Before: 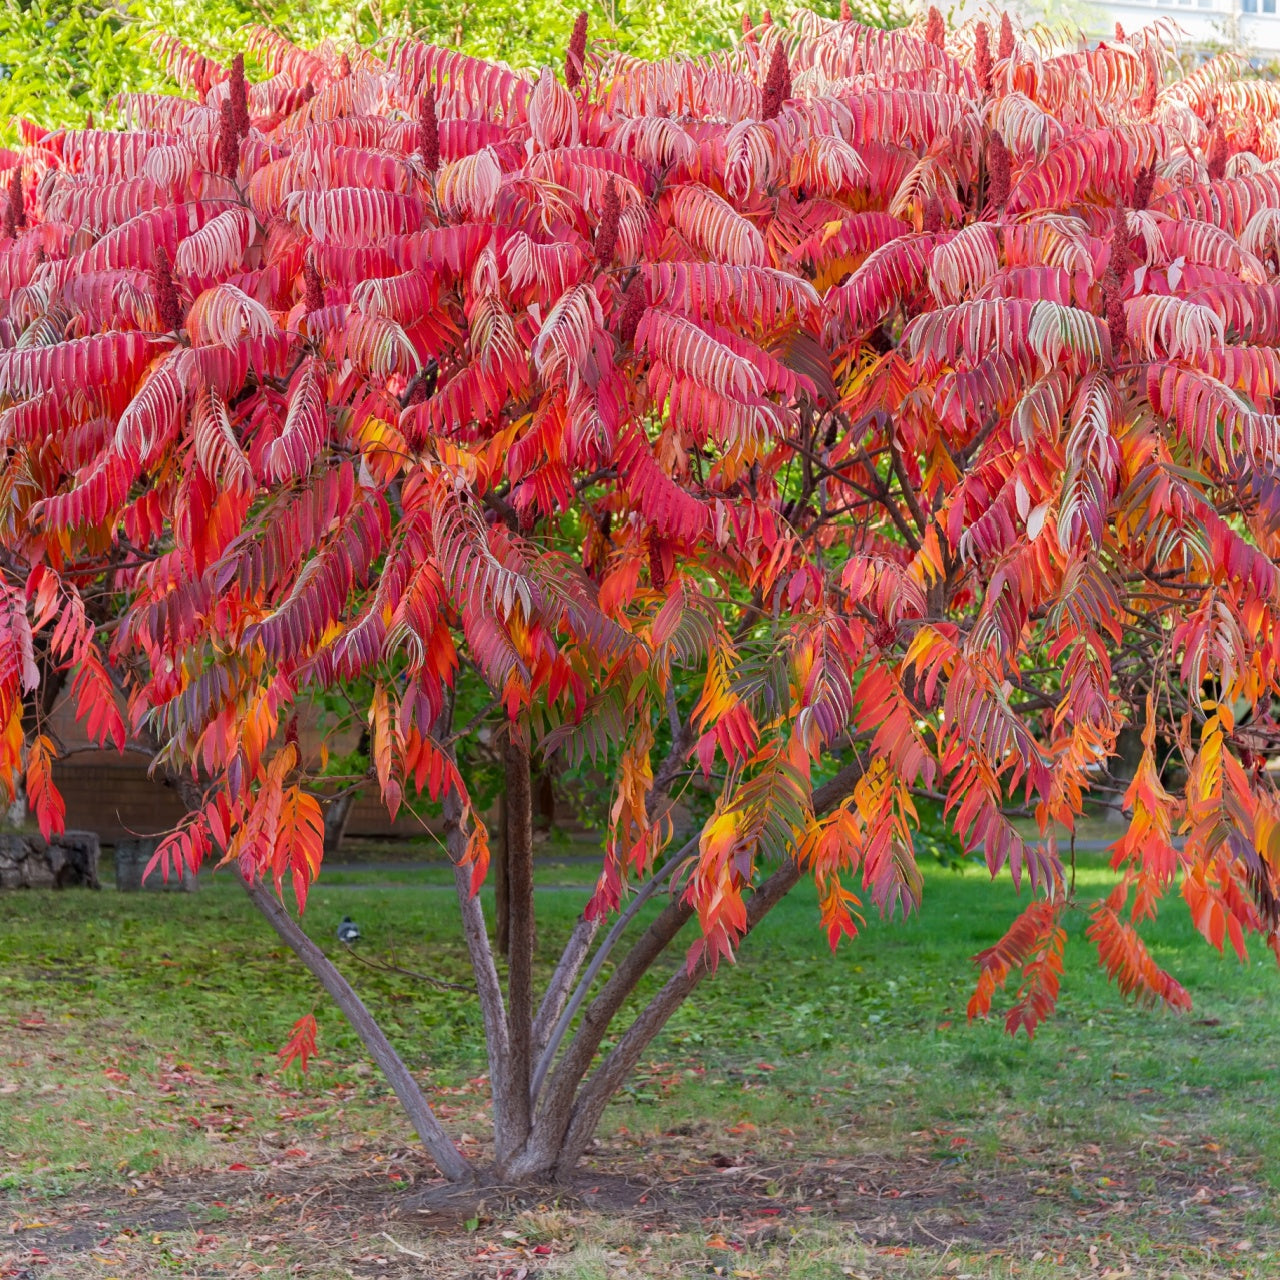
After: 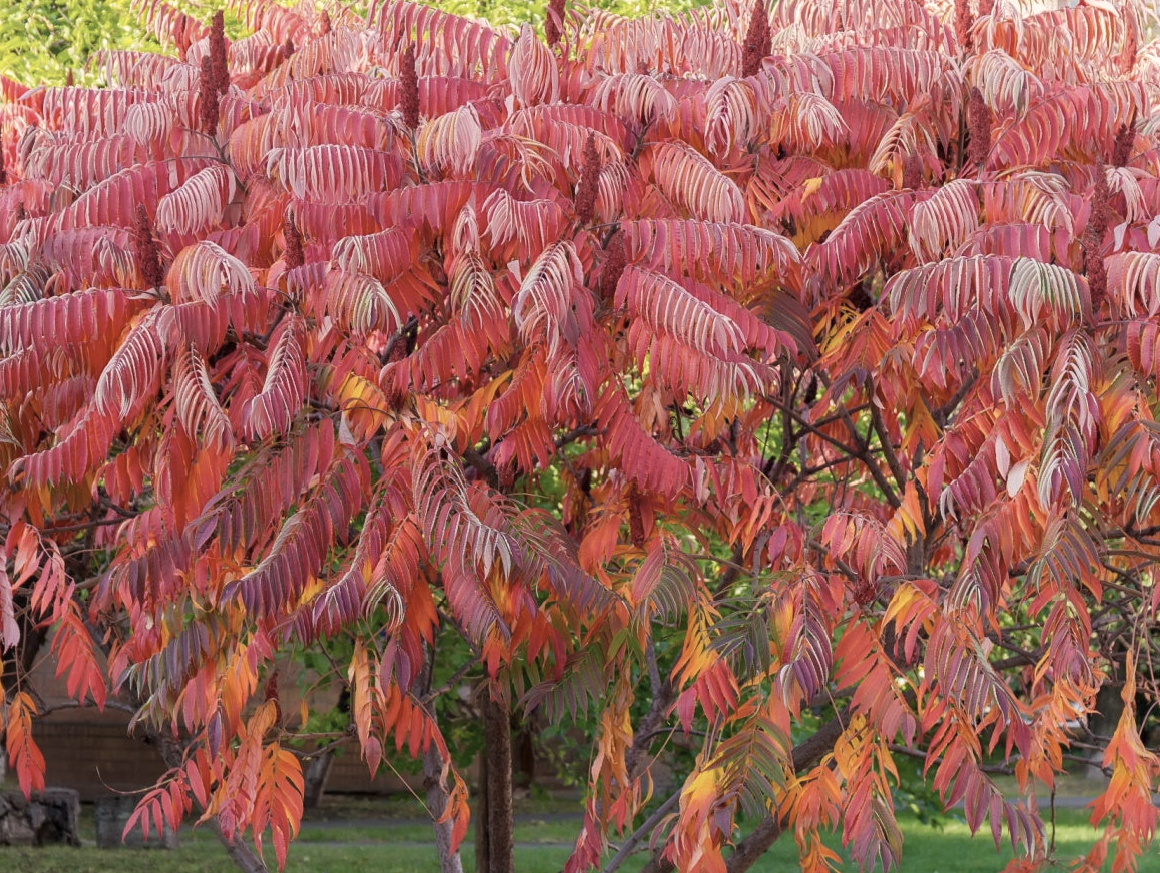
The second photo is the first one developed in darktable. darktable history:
crop: left 1.622%, top 3.362%, right 7.695%, bottom 28.431%
color correction: highlights a* 5.59, highlights b* 5.17, saturation 0.68
